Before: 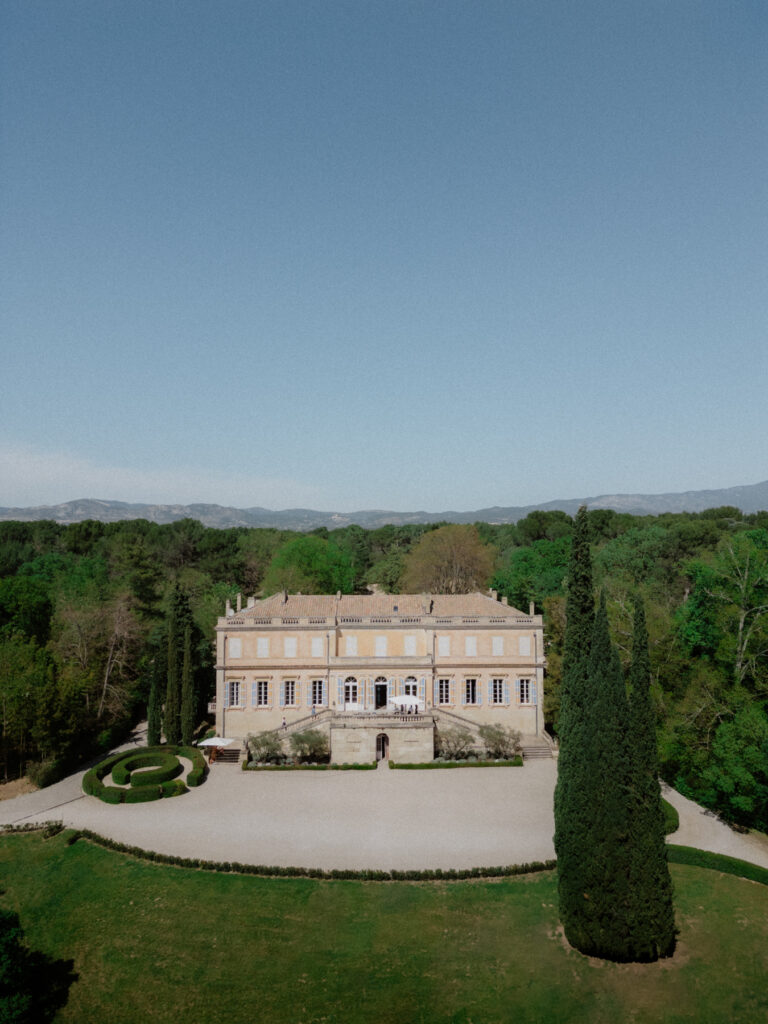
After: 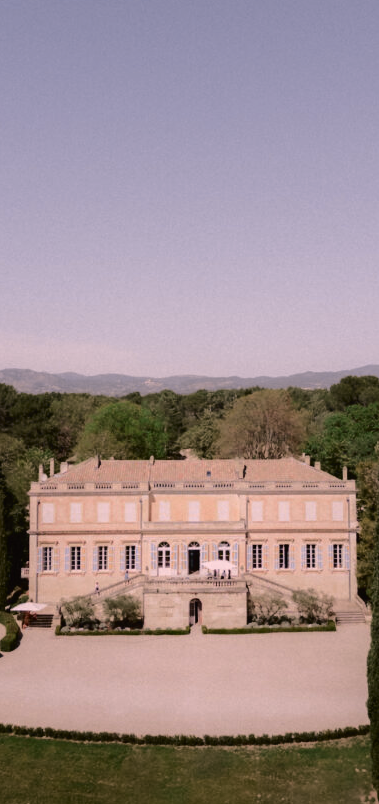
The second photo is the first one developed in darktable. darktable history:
color correction: highlights a* 14.52, highlights b* 4.84
crop and rotate: angle 0.02°, left 24.353%, top 13.219%, right 26.156%, bottom 8.224%
tone curve: curves: ch0 [(0.003, 0.015) (0.104, 0.07) (0.239, 0.201) (0.327, 0.317) (0.401, 0.443) (0.495, 0.55) (0.65, 0.68) (0.832, 0.858) (1, 0.977)]; ch1 [(0, 0) (0.161, 0.092) (0.35, 0.33) (0.379, 0.401) (0.447, 0.476) (0.495, 0.499) (0.515, 0.518) (0.55, 0.557) (0.621, 0.615) (0.718, 0.734) (1, 1)]; ch2 [(0, 0) (0.359, 0.372) (0.437, 0.437) (0.502, 0.501) (0.534, 0.537) (0.599, 0.586) (1, 1)], color space Lab, independent channels, preserve colors none
